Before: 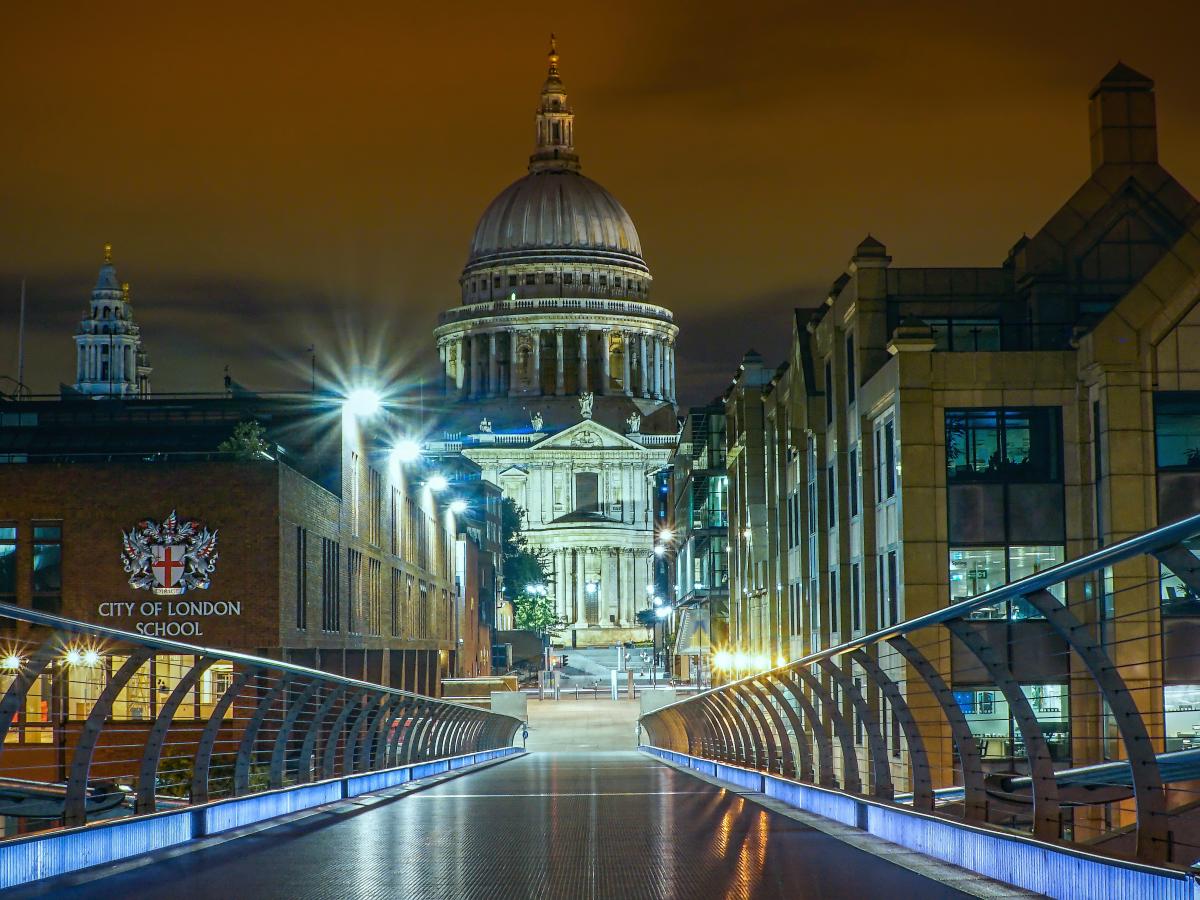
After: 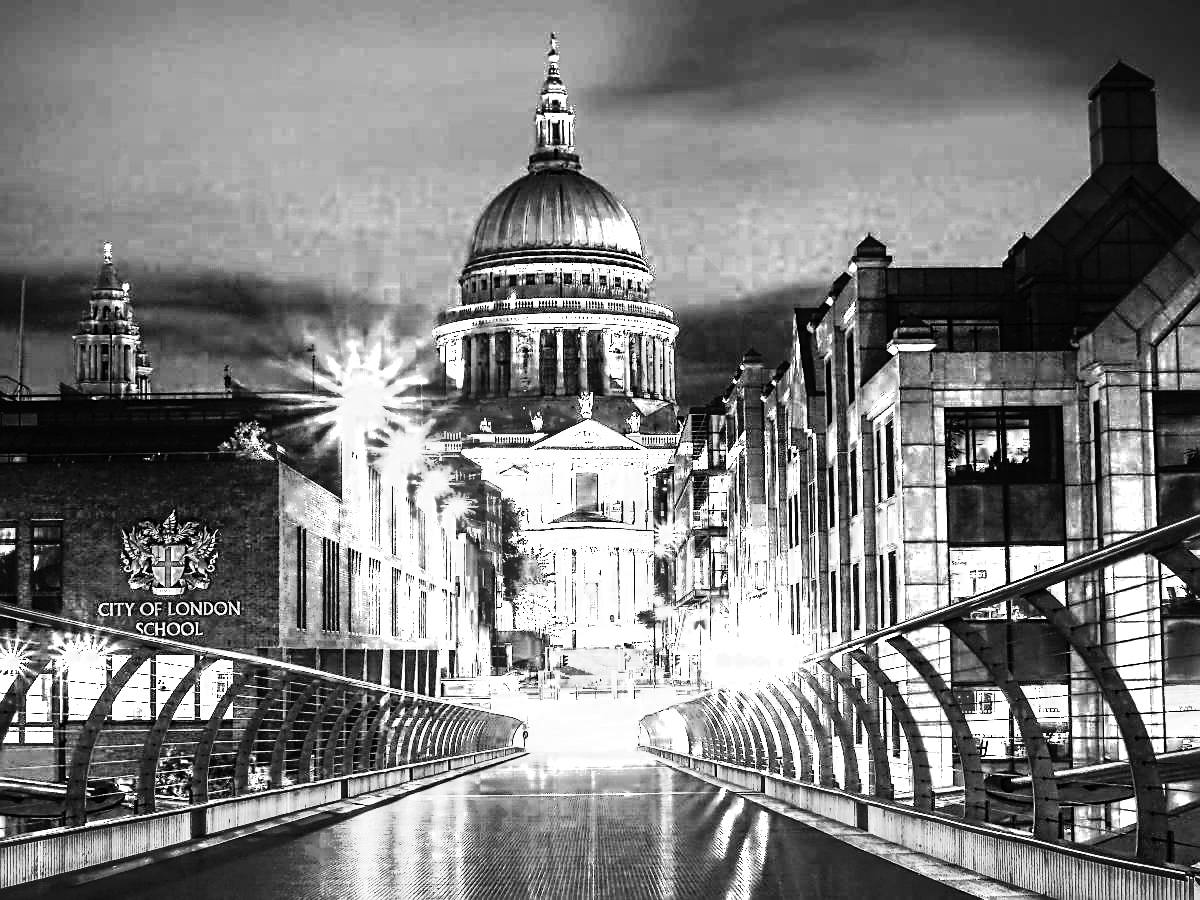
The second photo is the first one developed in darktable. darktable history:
sharpen: on, module defaults
exposure: black level correction 0.001, exposure 0.017 EV, compensate exposure bias true, compensate highlight preservation false
color zones: curves: ch0 [(0, 0.554) (0.146, 0.662) (0.293, 0.86) (0.503, 0.774) (0.637, 0.106) (0.74, 0.072) (0.866, 0.488) (0.998, 0.569)]; ch1 [(0, 0) (0.143, 0) (0.286, 0) (0.429, 0) (0.571, 0) (0.714, 0) (0.857, 0)], mix 26.12%
tone curve: curves: ch0 [(0, 0) (0.105, 0.068) (0.181, 0.185) (0.28, 0.291) (0.384, 0.404) (0.485, 0.531) (0.638, 0.681) (0.795, 0.879) (1, 0.977)]; ch1 [(0, 0) (0.161, 0.092) (0.35, 0.33) (0.379, 0.401) (0.456, 0.469) (0.504, 0.5) (0.512, 0.514) (0.58, 0.597) (0.635, 0.646) (1, 1)]; ch2 [(0, 0) (0.371, 0.362) (0.437, 0.437) (0.5, 0.5) (0.53, 0.523) (0.56, 0.58) (0.622, 0.606) (1, 1)], preserve colors none
base curve: curves: ch0 [(0, 0) (0.028, 0.03) (0.105, 0.232) (0.387, 0.748) (0.754, 0.968) (1, 1)], preserve colors none
